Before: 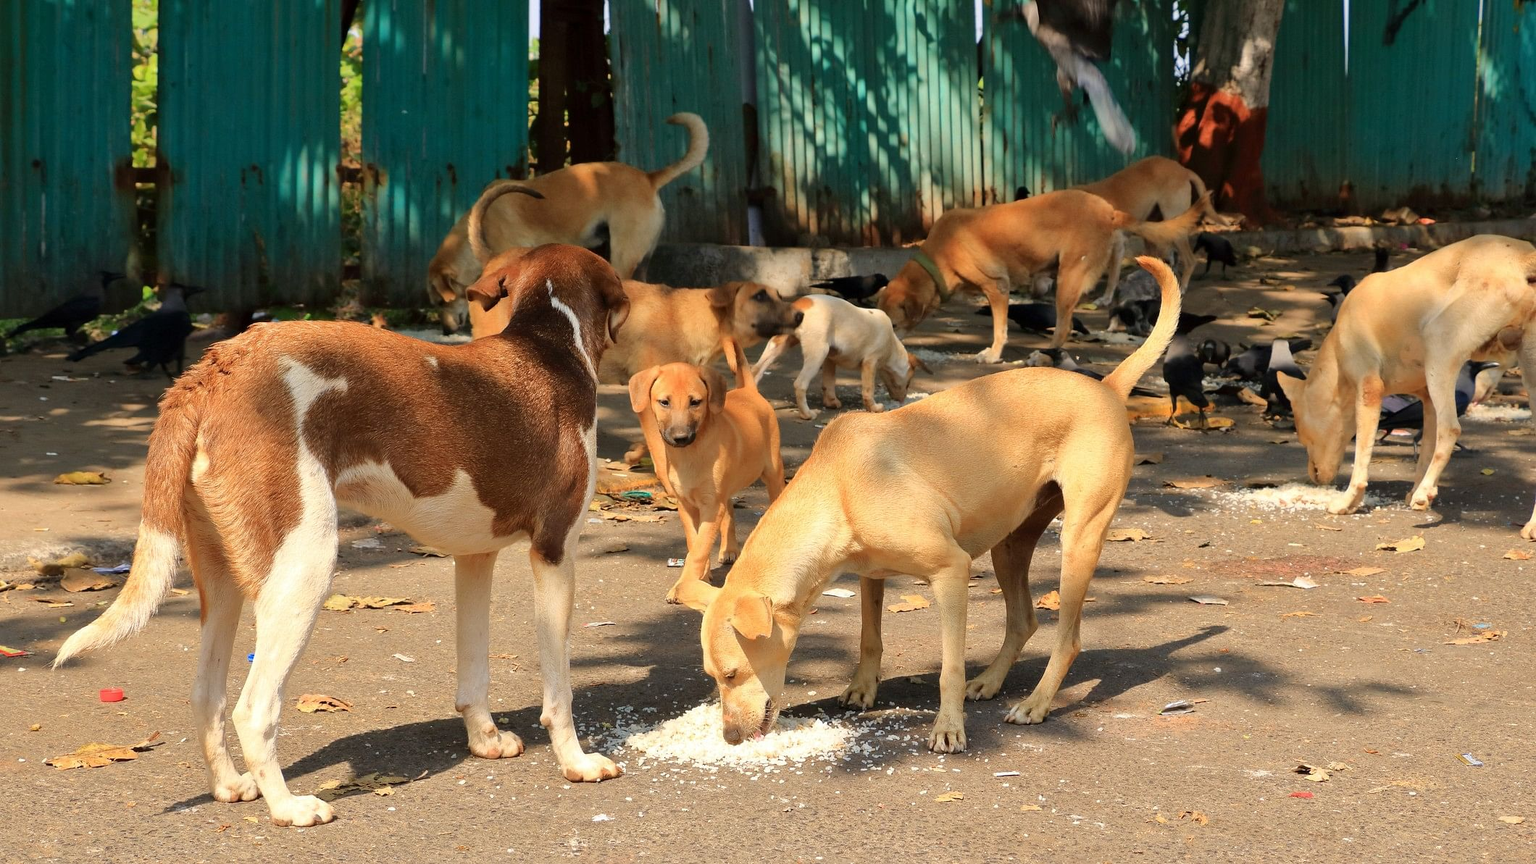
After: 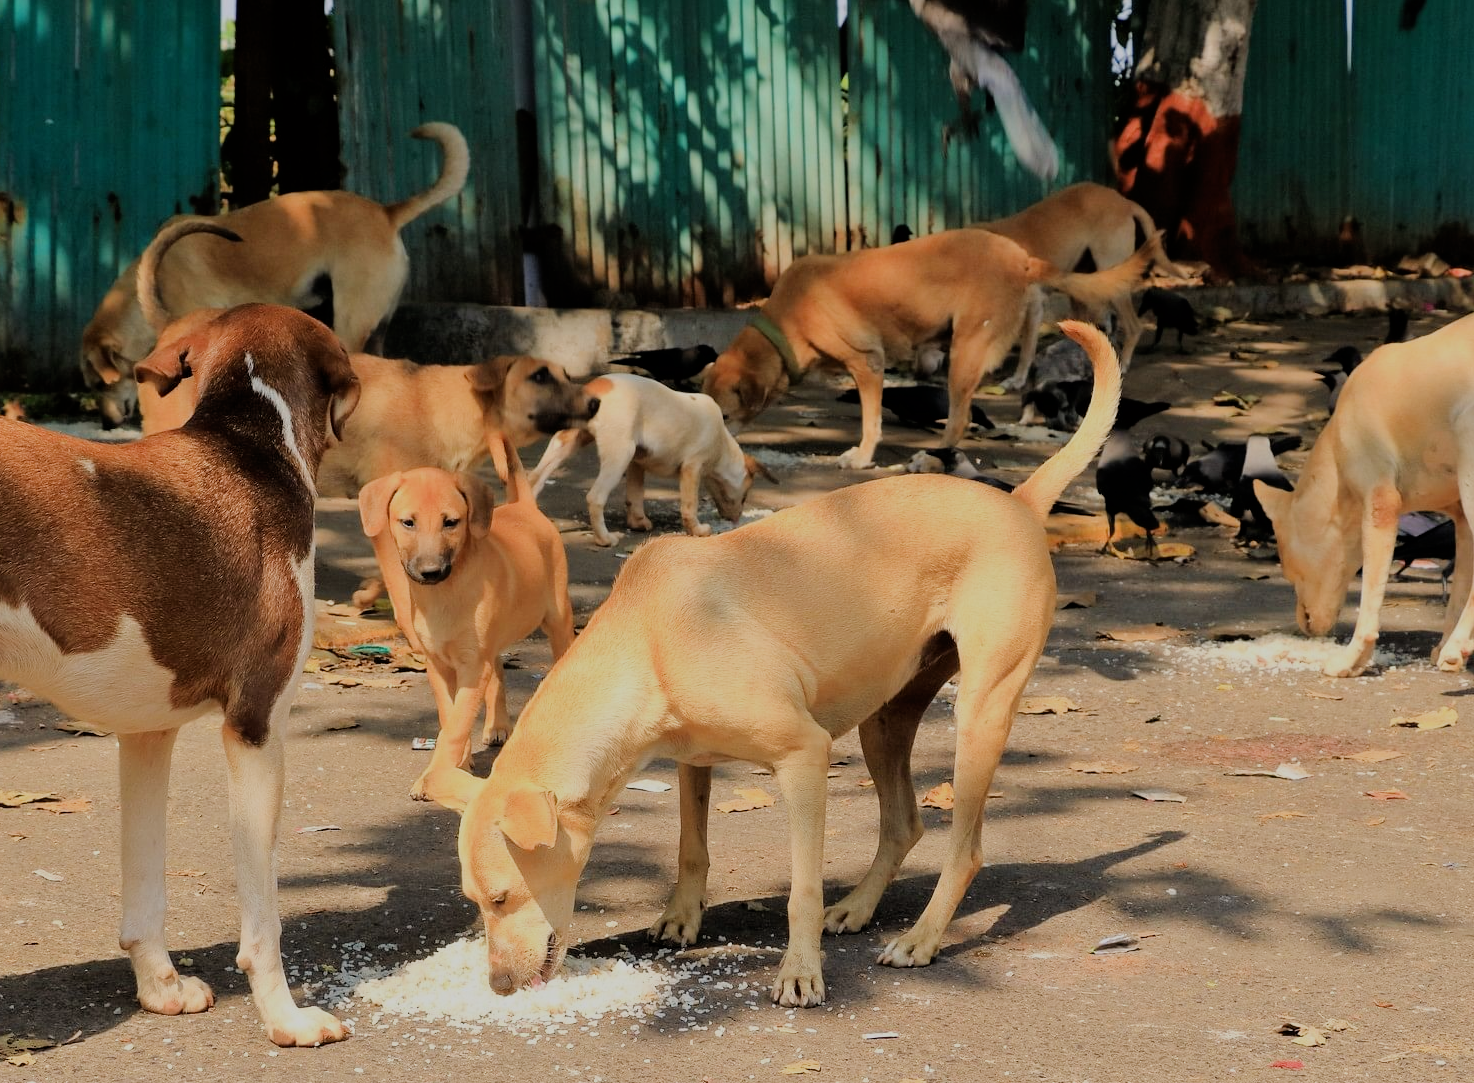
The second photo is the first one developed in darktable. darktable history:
filmic rgb: black relative exposure -6.98 EV, white relative exposure 5.63 EV, hardness 2.86
crop and rotate: left 24.034%, top 2.838%, right 6.406%, bottom 6.299%
